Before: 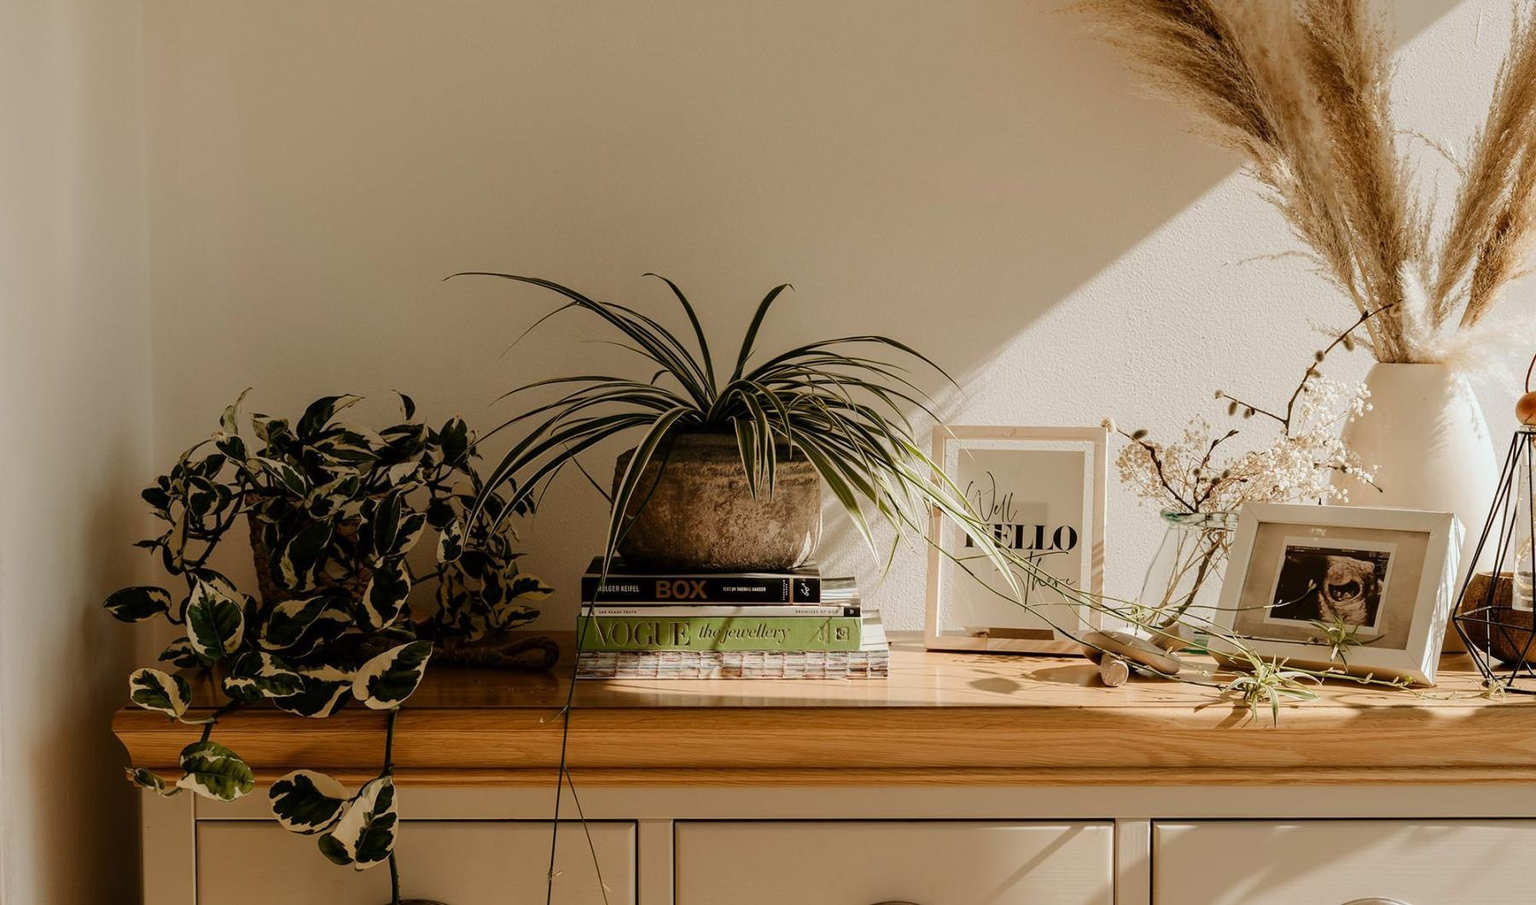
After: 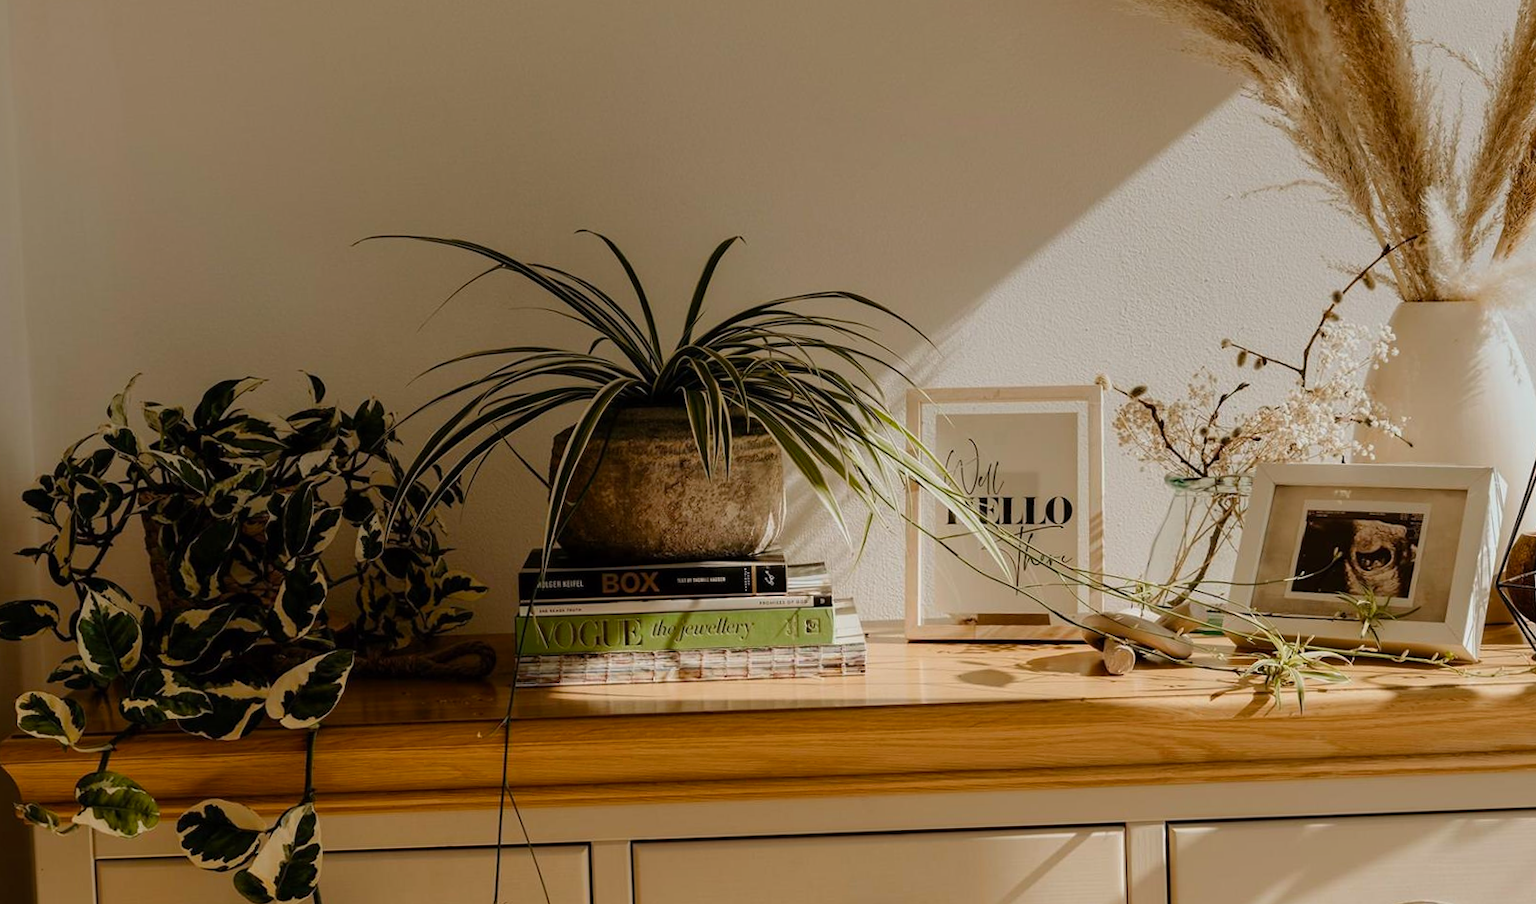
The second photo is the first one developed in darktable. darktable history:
graduated density: rotation 5.63°, offset 76.9
crop and rotate: angle 1.96°, left 5.673%, top 5.673%
color balance rgb: linear chroma grading › global chroma 3.45%, perceptual saturation grading › global saturation 11.24%, perceptual brilliance grading › global brilliance 3.04%, global vibrance 2.8%
